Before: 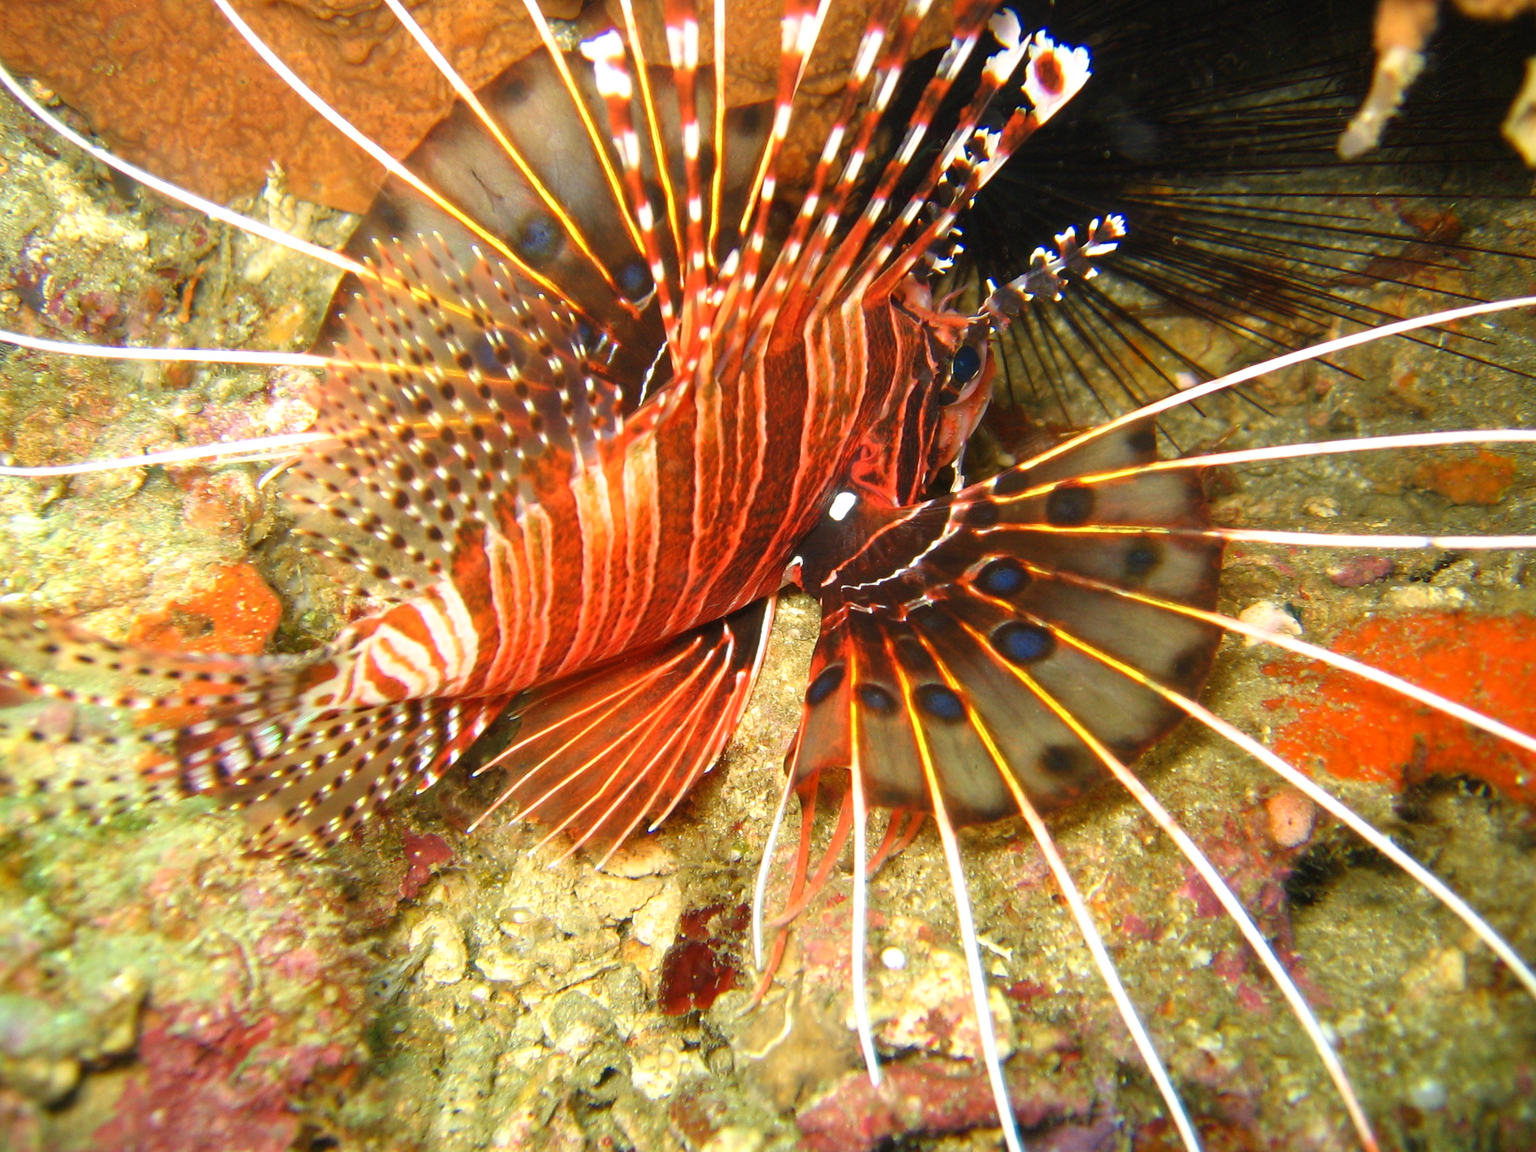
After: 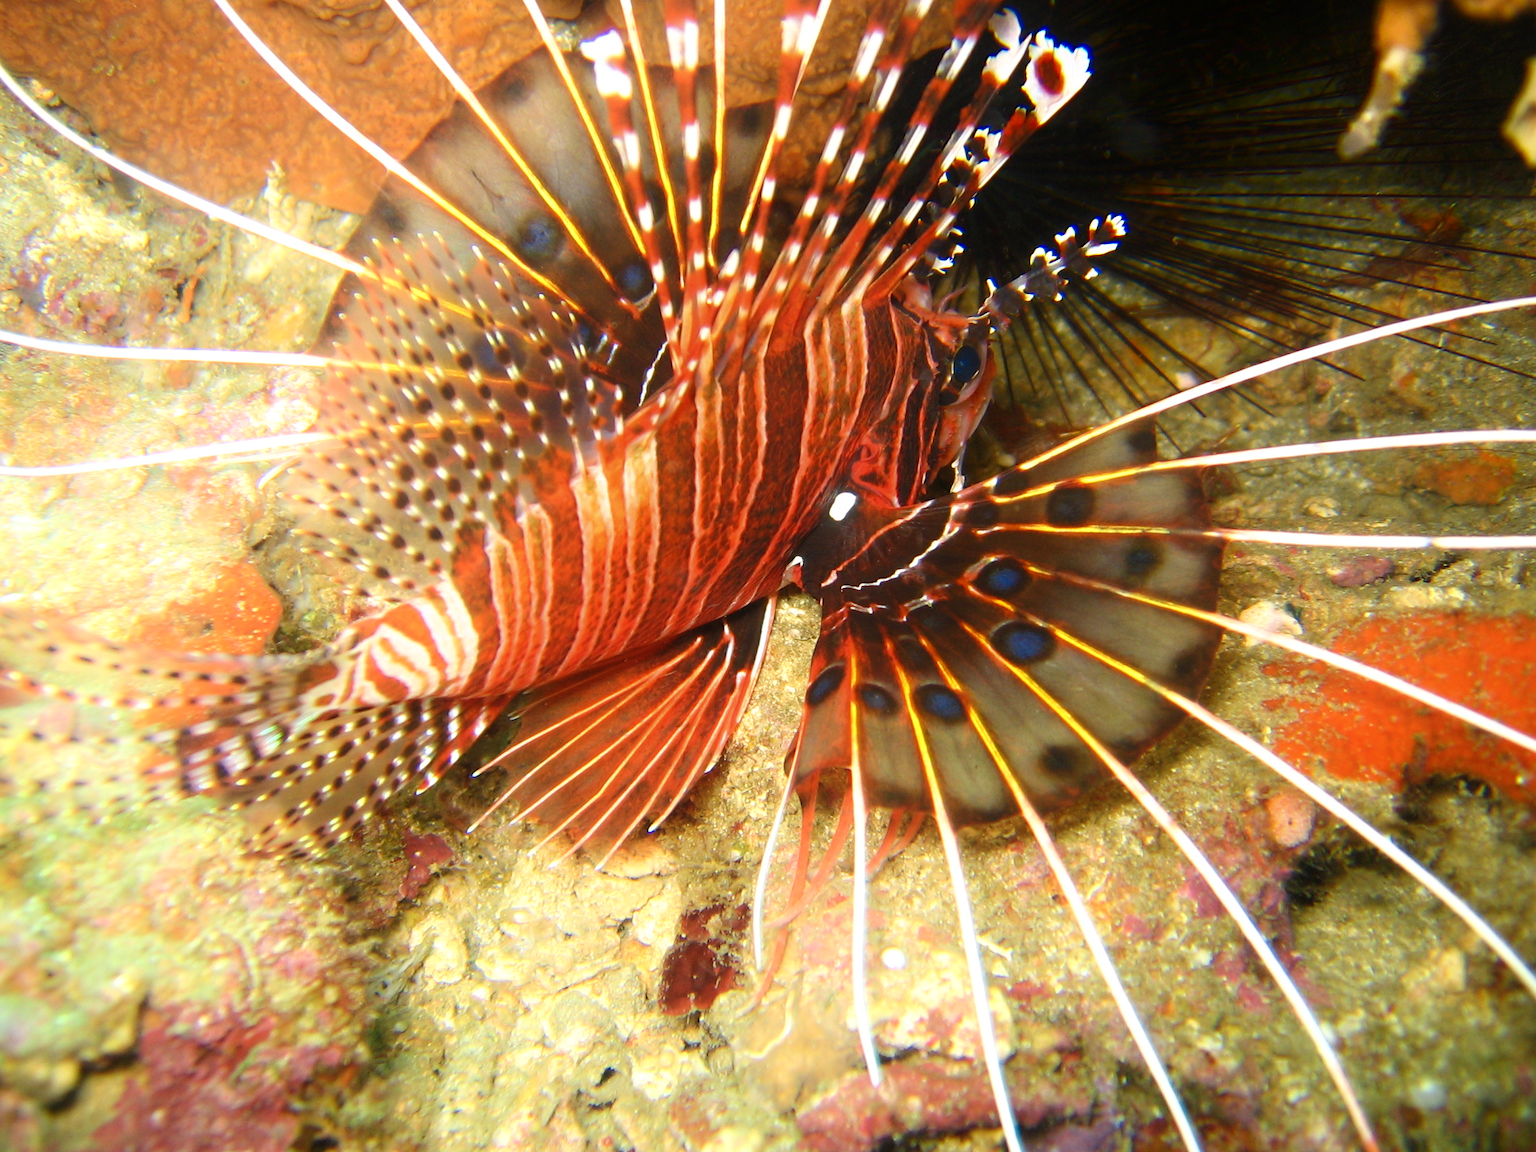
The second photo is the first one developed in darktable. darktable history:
color zones: curves: ch0 [(0.068, 0.464) (0.25, 0.5) (0.48, 0.508) (0.75, 0.536) (0.886, 0.476) (0.967, 0.456)]; ch1 [(0.066, 0.456) (0.25, 0.5) (0.616, 0.508) (0.746, 0.56) (0.934, 0.444)]
shadows and highlights: shadows -52.5, highlights 84.19, soften with gaussian
